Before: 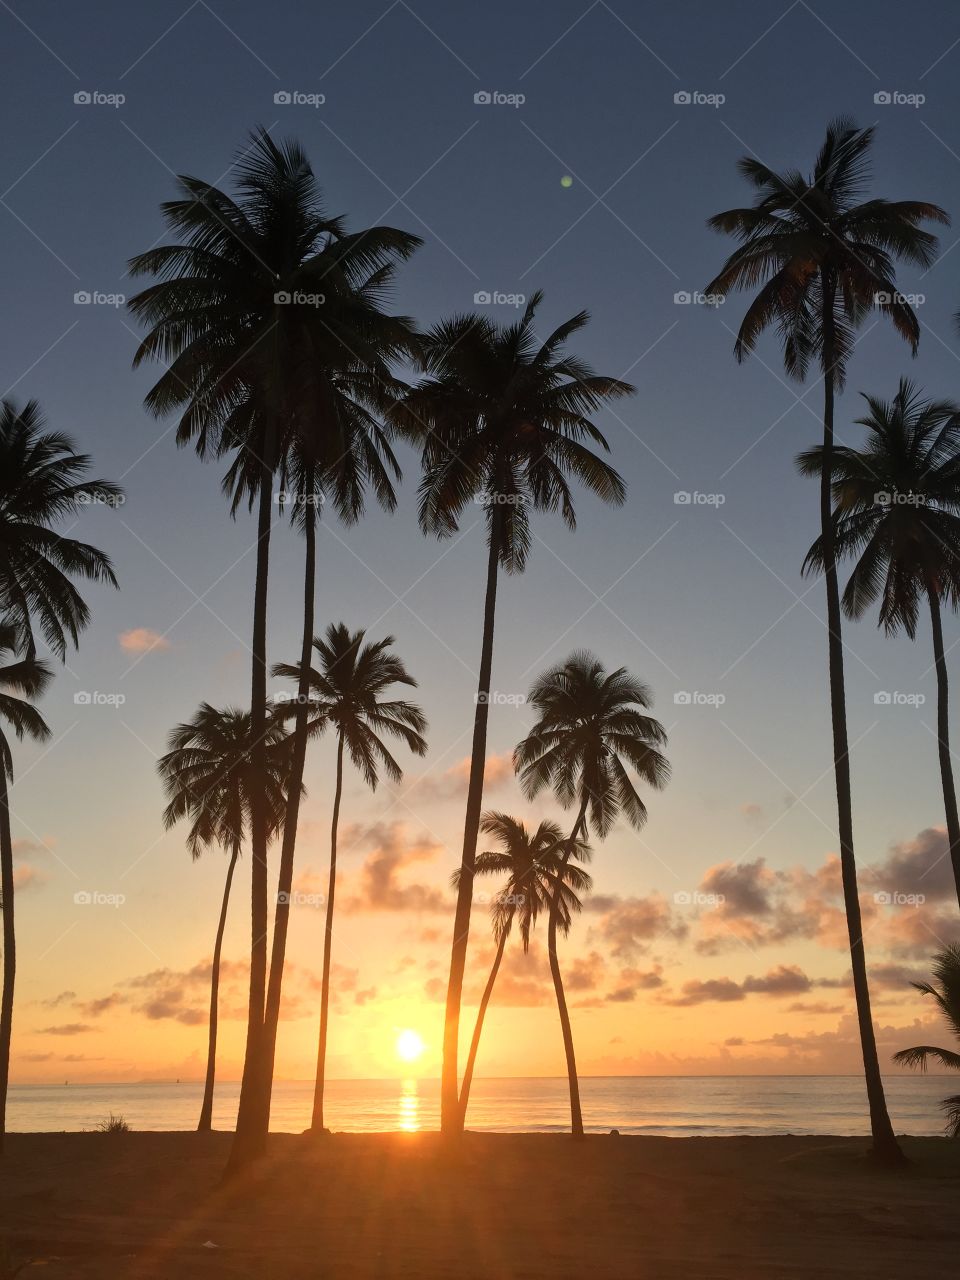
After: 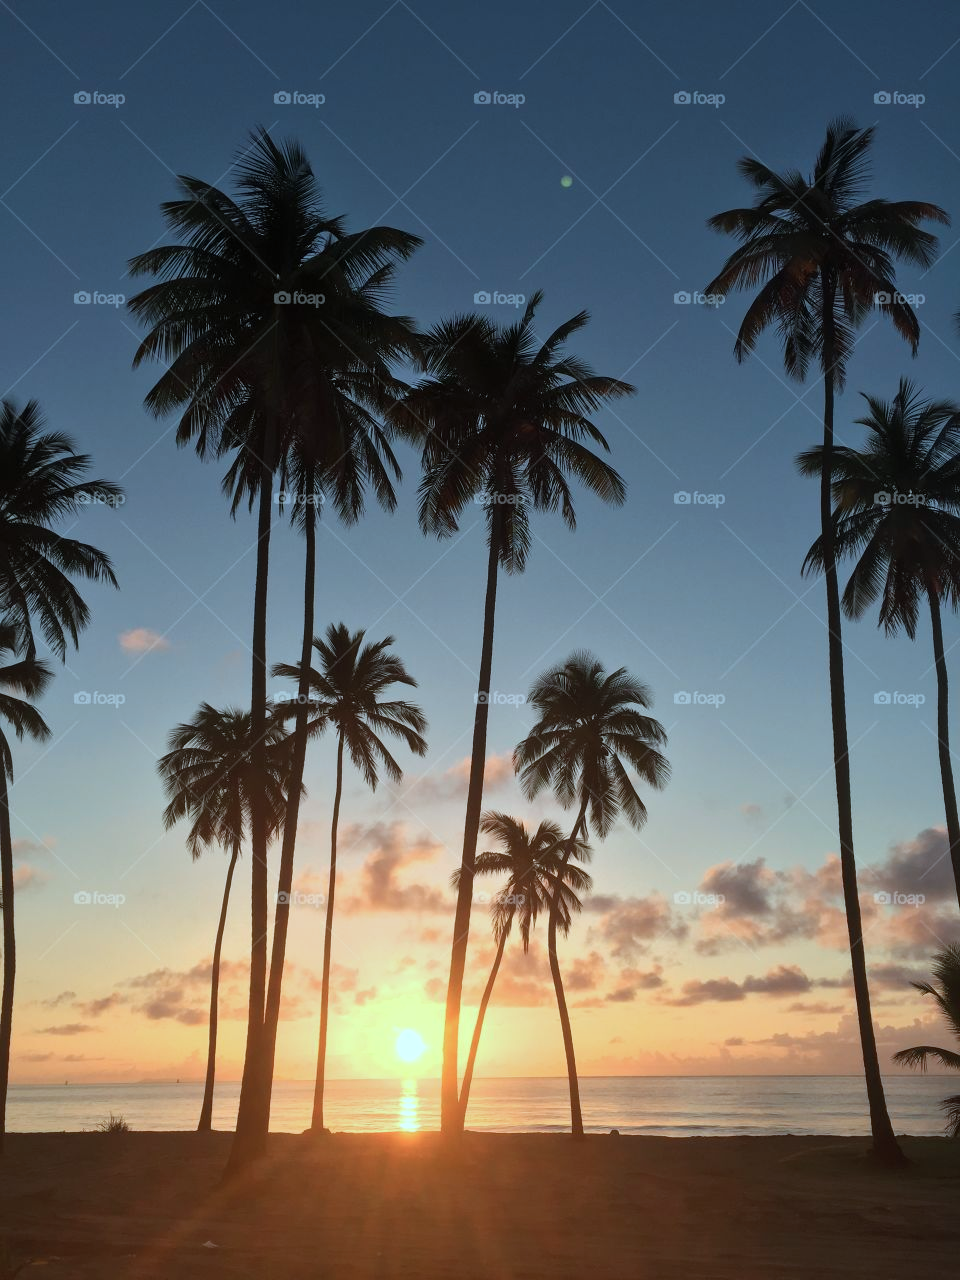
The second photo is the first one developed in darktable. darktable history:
color balance rgb: perceptual saturation grading › global saturation -0.02%, global vibrance 9.301%
color correction: highlights a* -10.53, highlights b* -19.1
